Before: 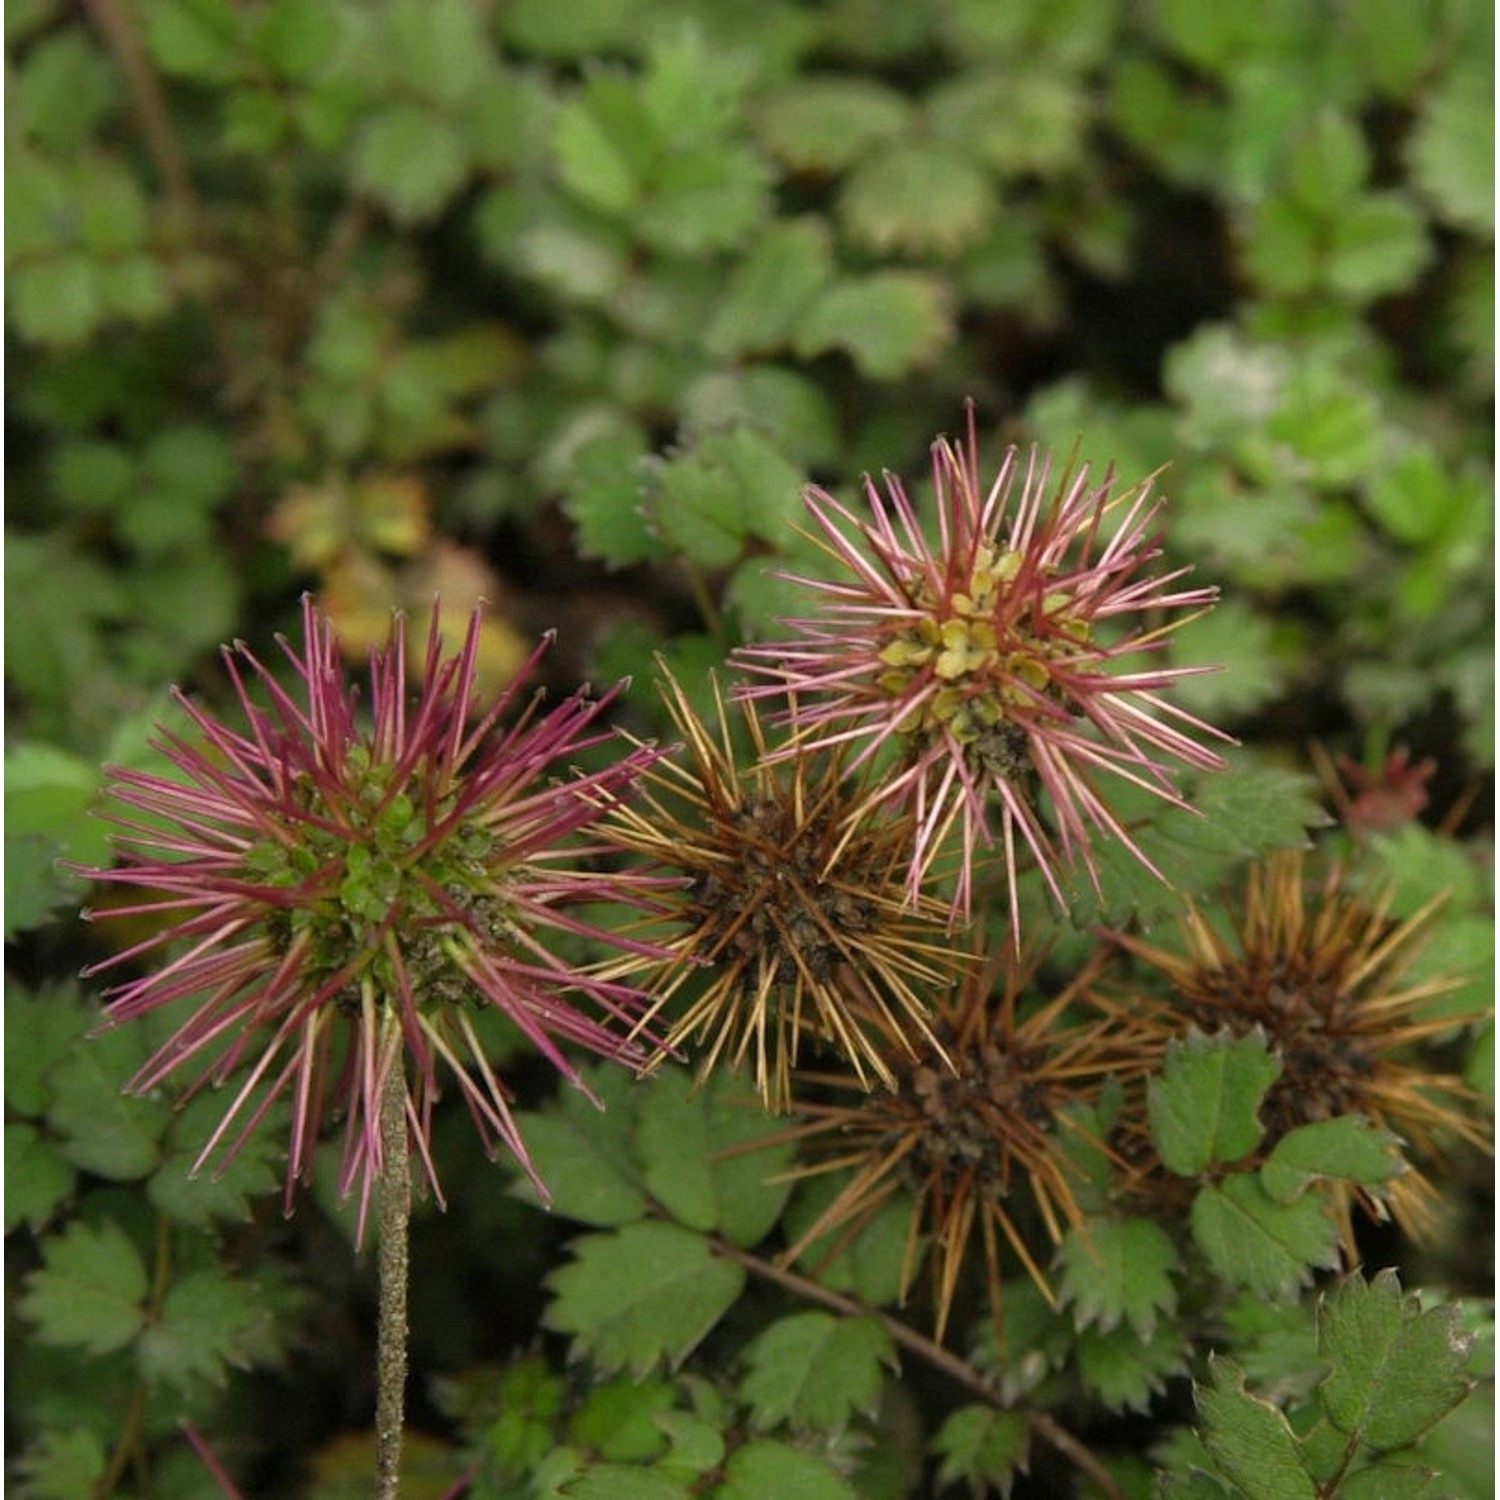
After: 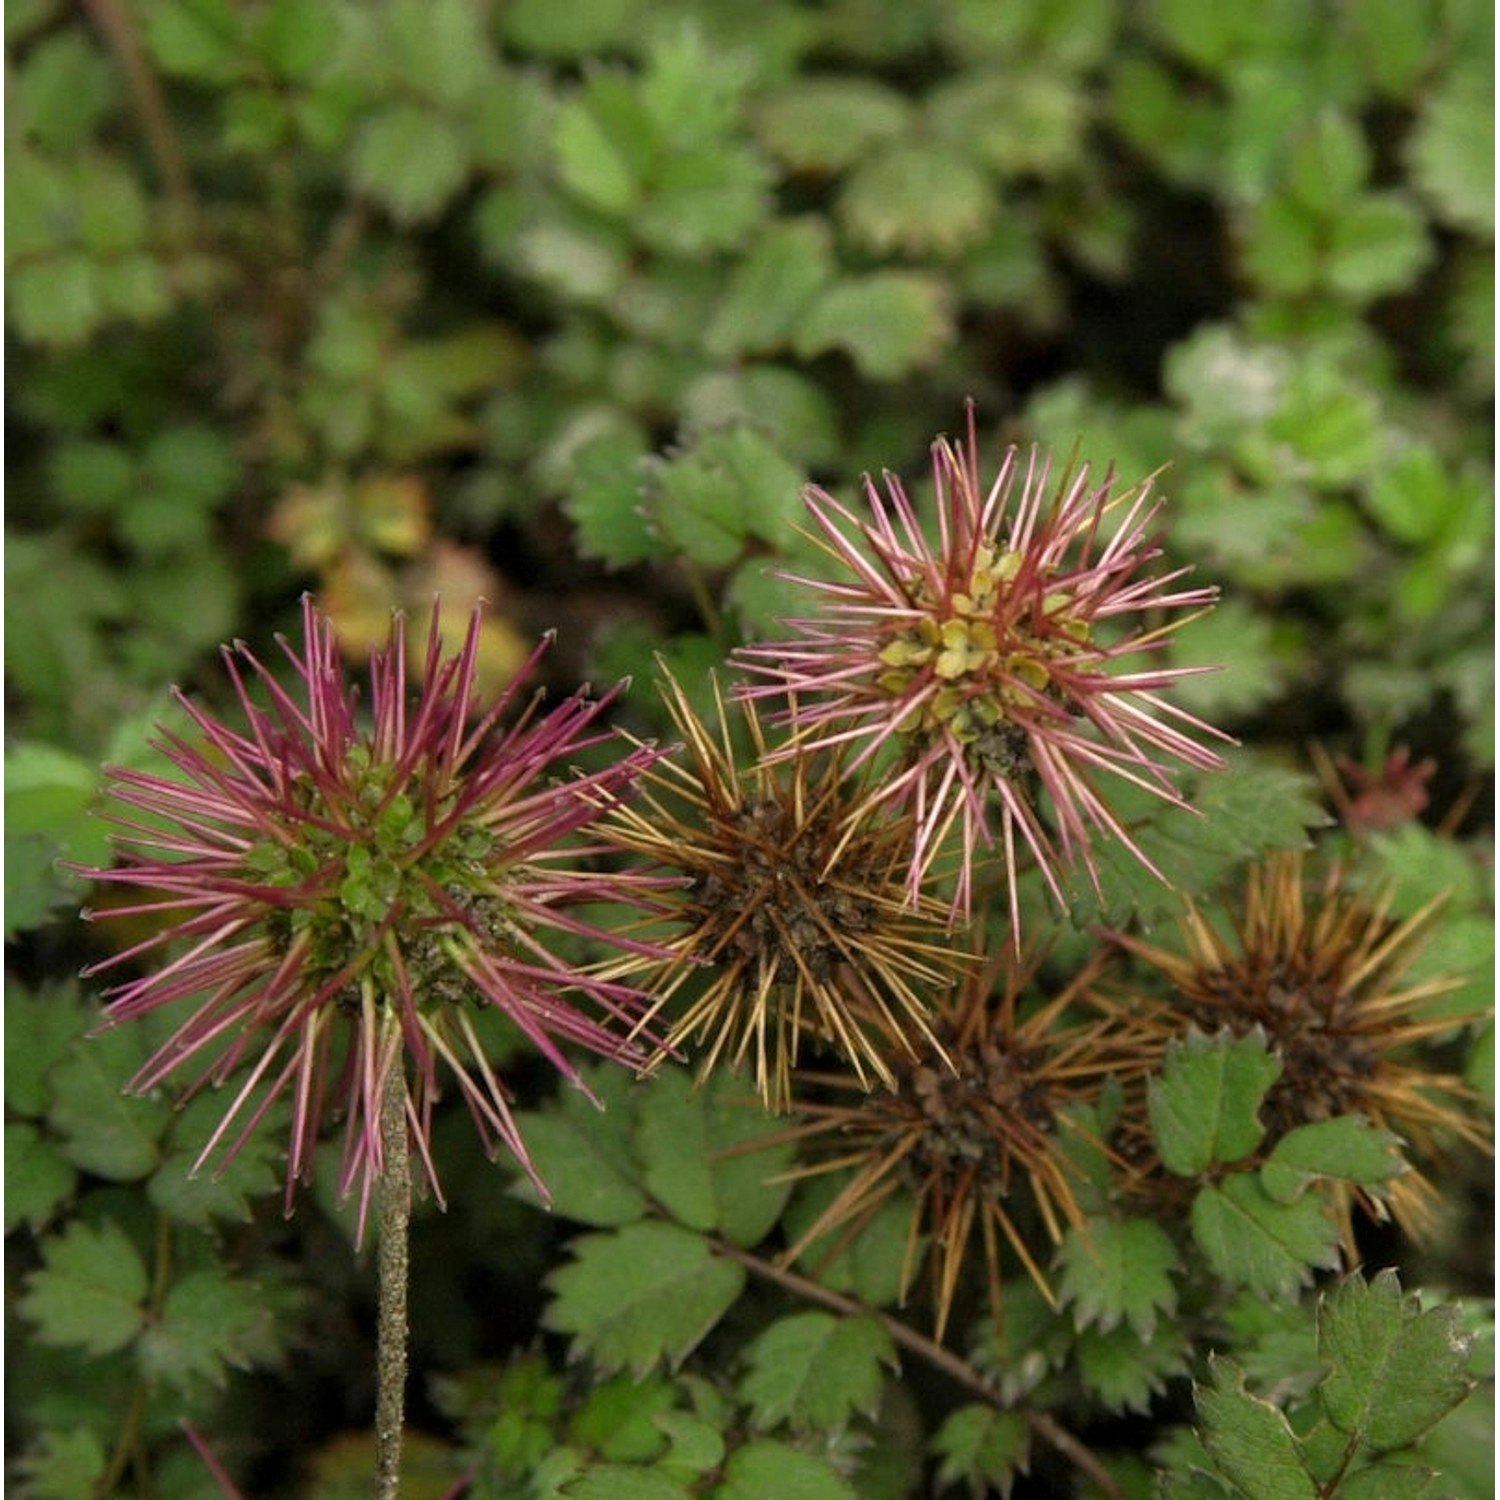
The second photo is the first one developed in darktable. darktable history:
local contrast: highlights 104%, shadows 100%, detail 119%, midtone range 0.2
